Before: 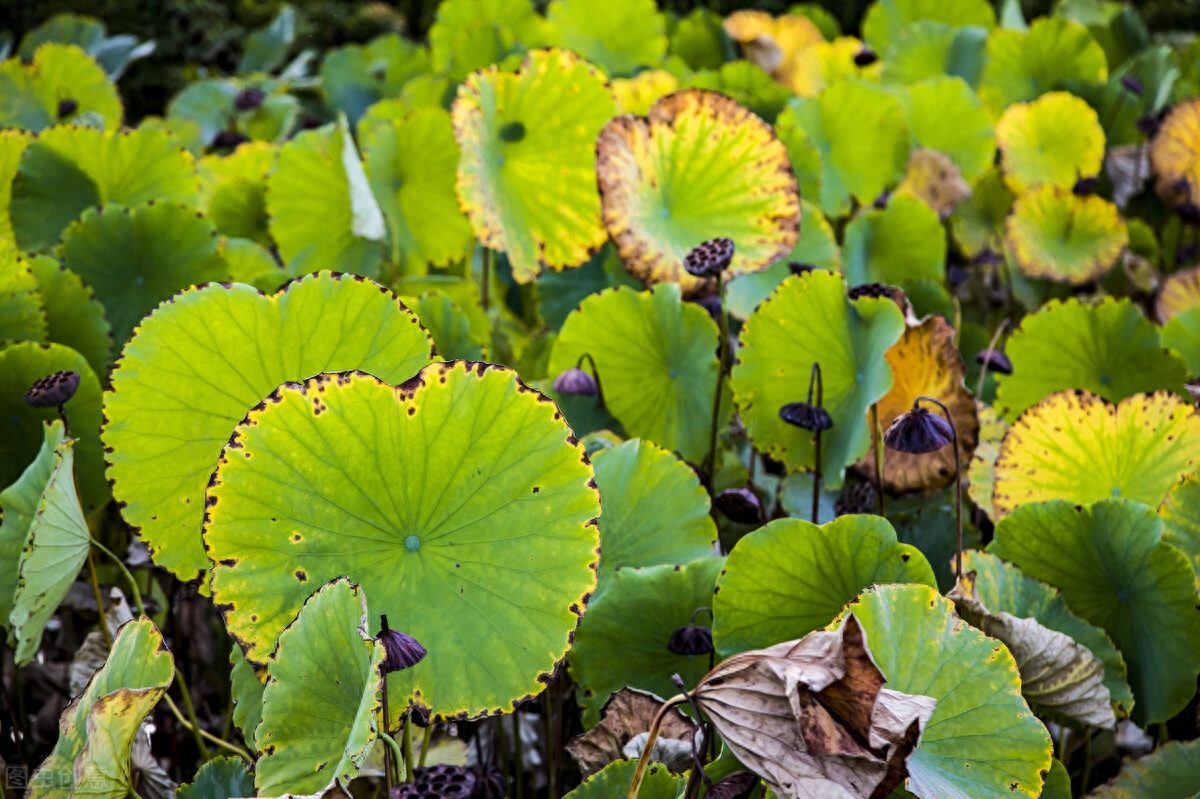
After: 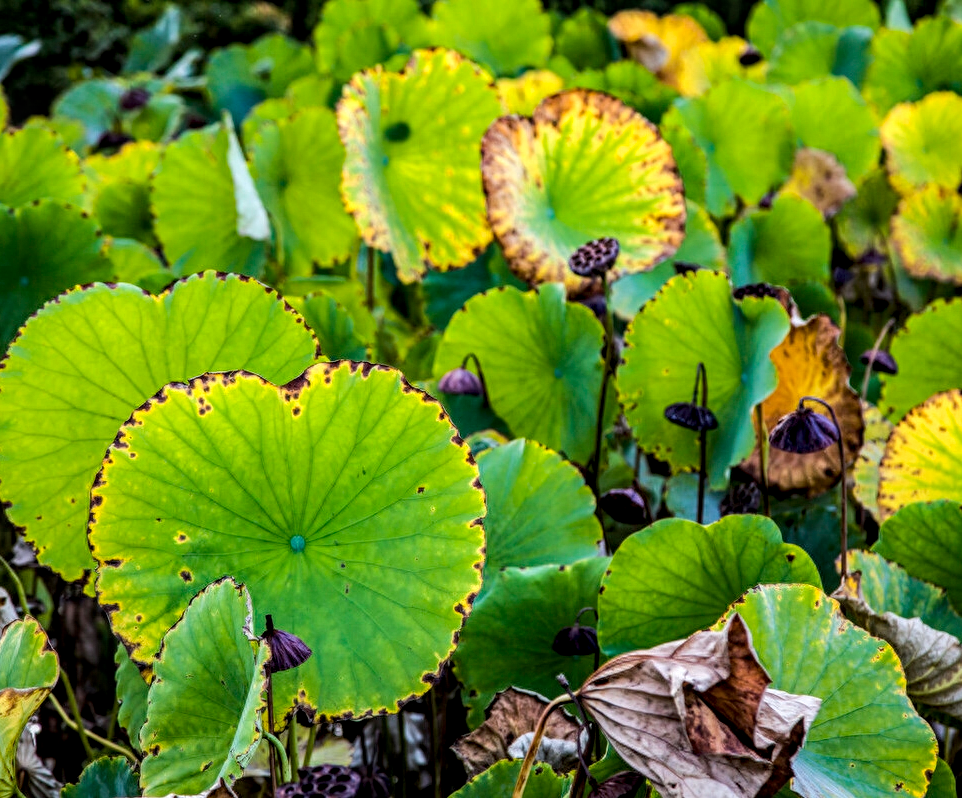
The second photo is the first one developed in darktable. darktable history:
white balance: red 0.986, blue 1.01
local contrast: highlights 61%, detail 143%, midtone range 0.428
crop and rotate: left 9.597%, right 10.195%
